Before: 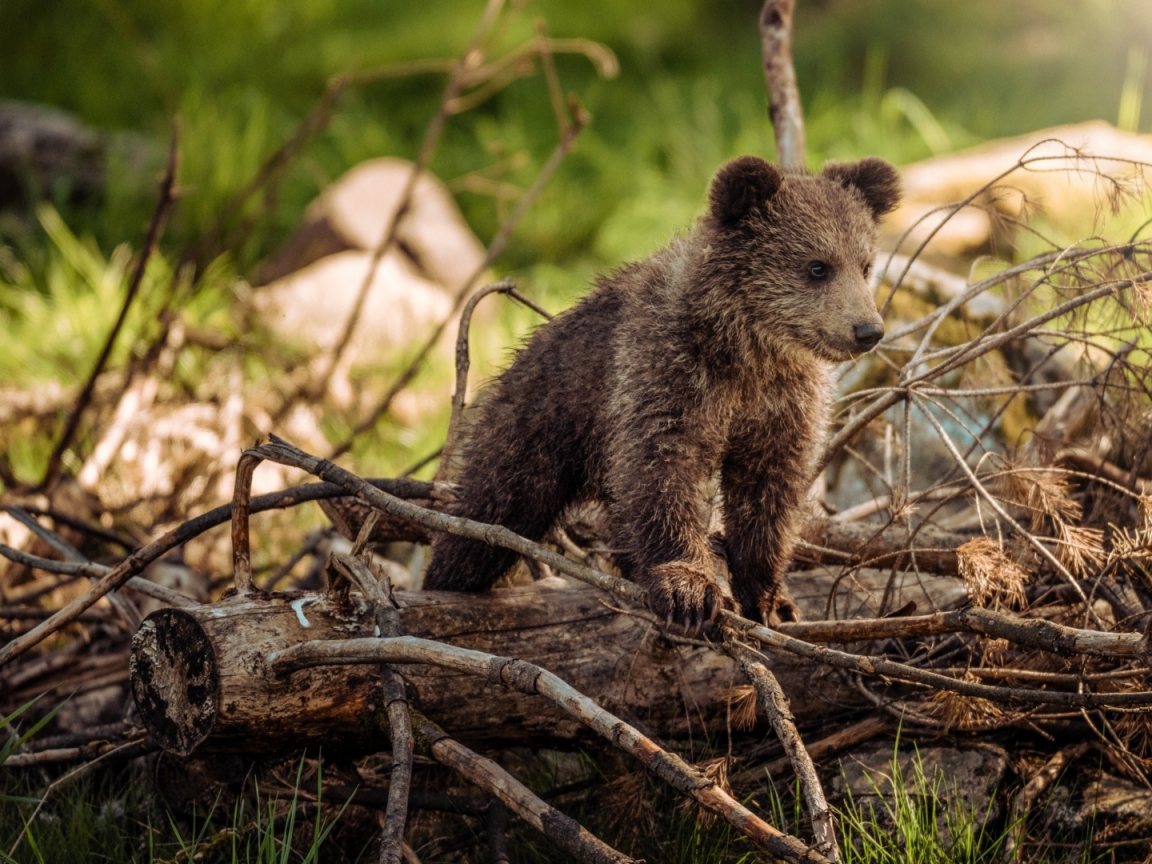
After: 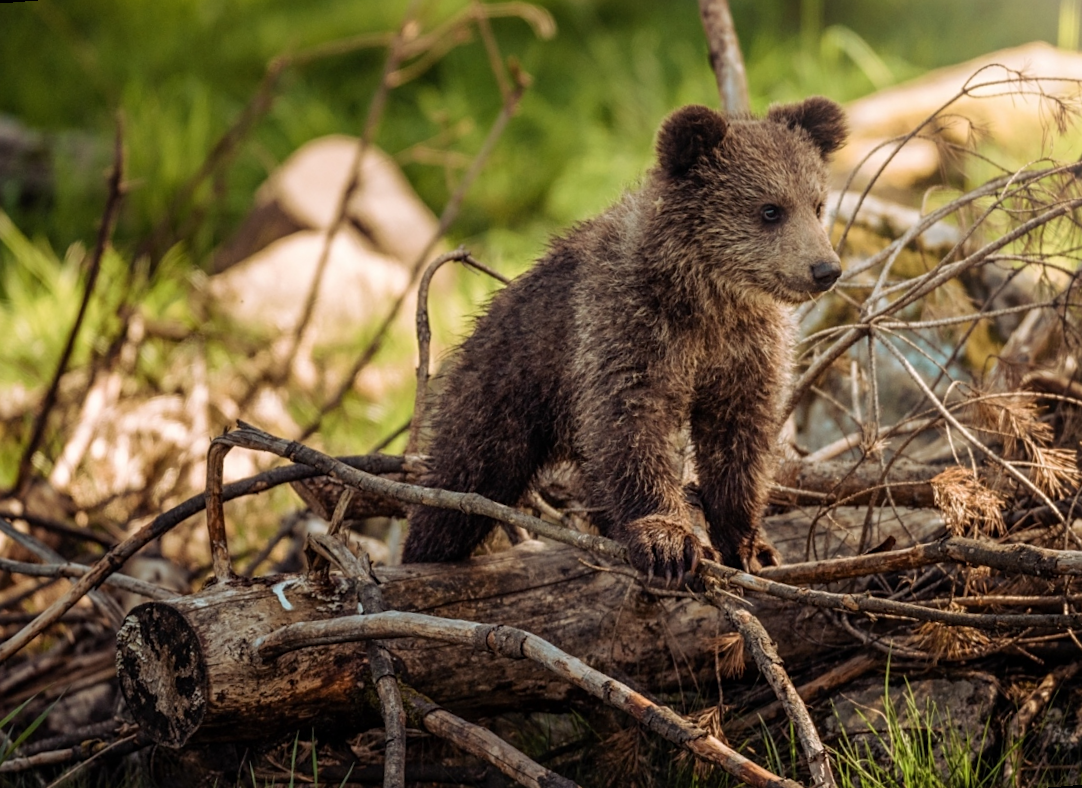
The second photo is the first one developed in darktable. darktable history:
sharpen: amount 0.2
rotate and perspective: rotation -4.57°, crop left 0.054, crop right 0.944, crop top 0.087, crop bottom 0.914
